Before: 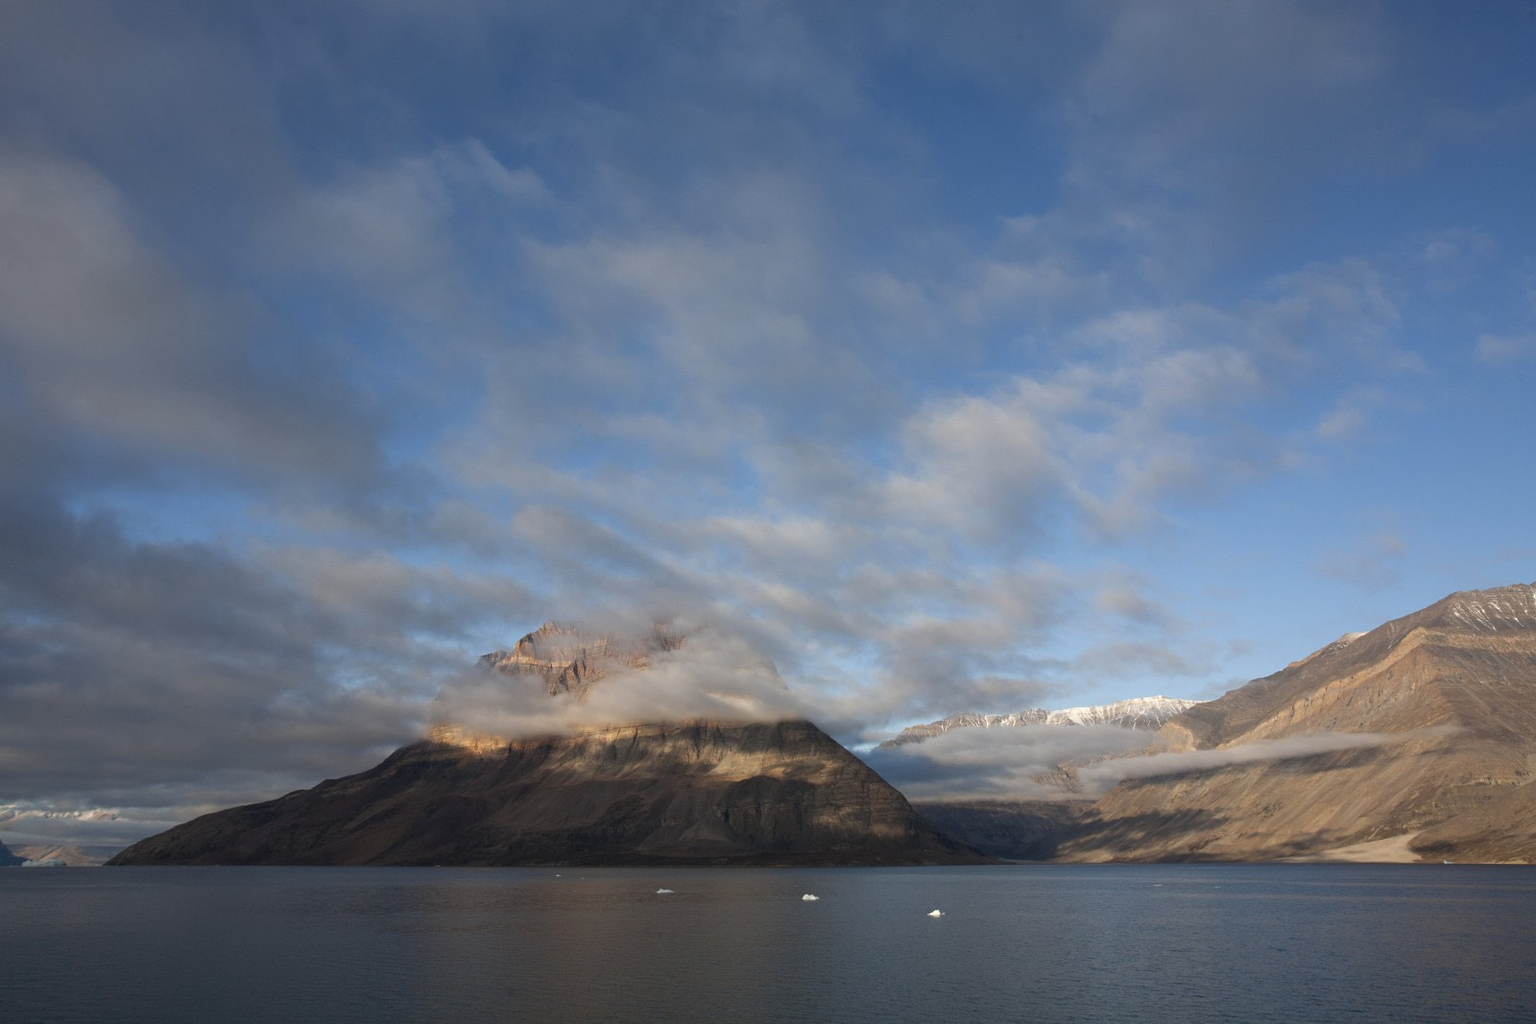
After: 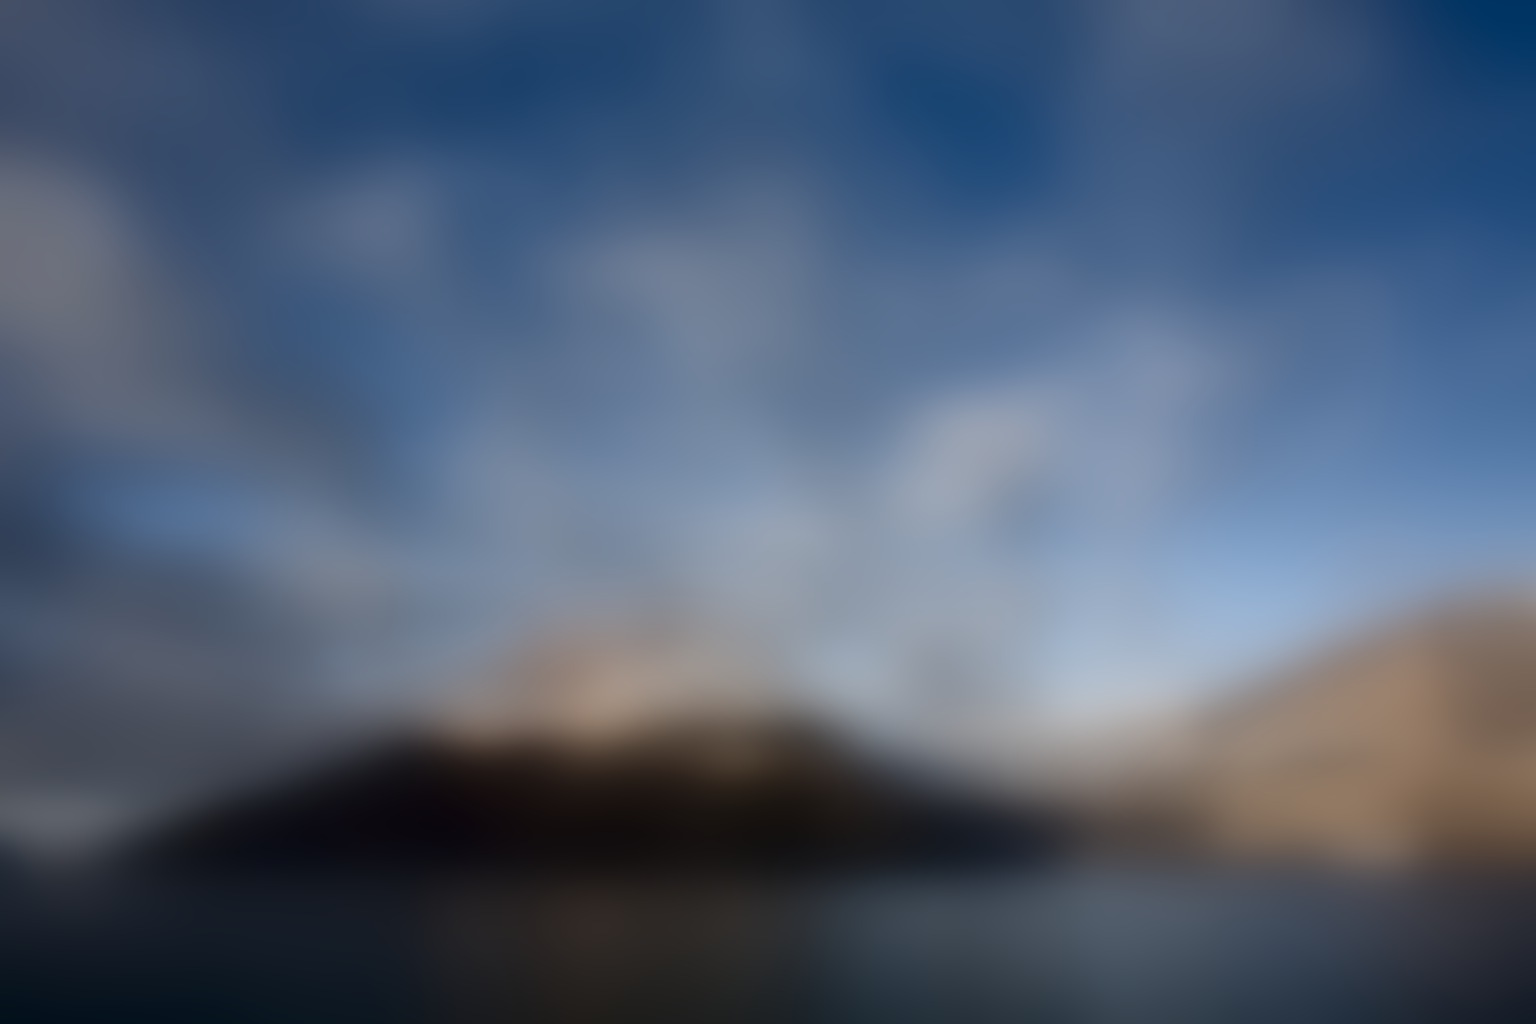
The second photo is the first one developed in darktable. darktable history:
tone equalizer: -7 EV 0.15 EV, -6 EV 0.6 EV, -5 EV 1.15 EV, -4 EV 1.33 EV, -3 EV 1.15 EV, -2 EV 0.6 EV, -1 EV 0.15 EV, mask exposure compensation -0.5 EV
lowpass: radius 31.92, contrast 1.72, brightness -0.98, saturation 0.94
